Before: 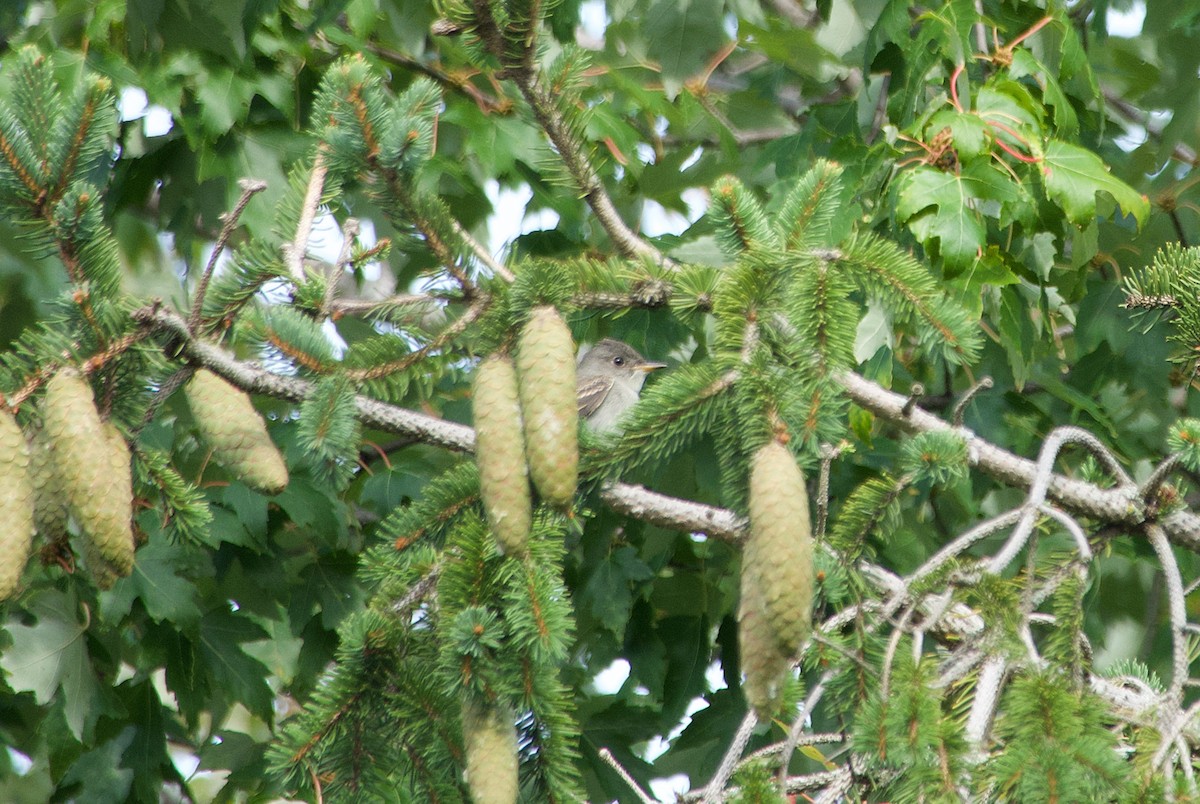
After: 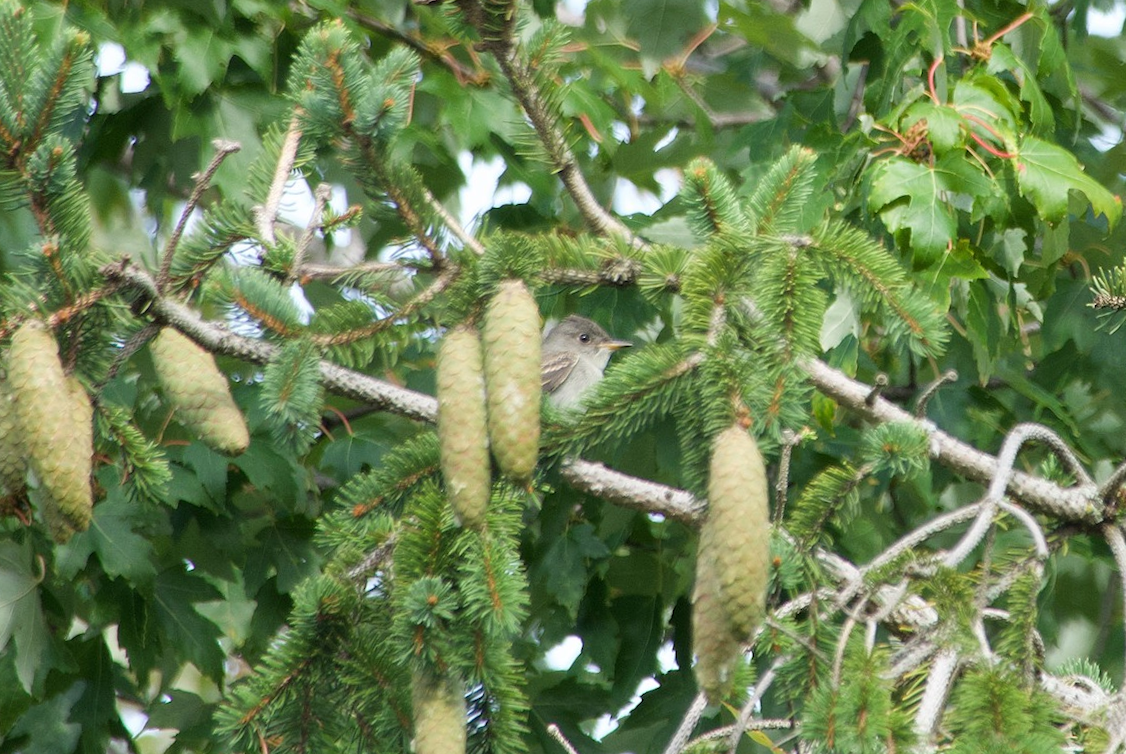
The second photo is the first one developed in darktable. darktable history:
crop and rotate: angle -2.55°
